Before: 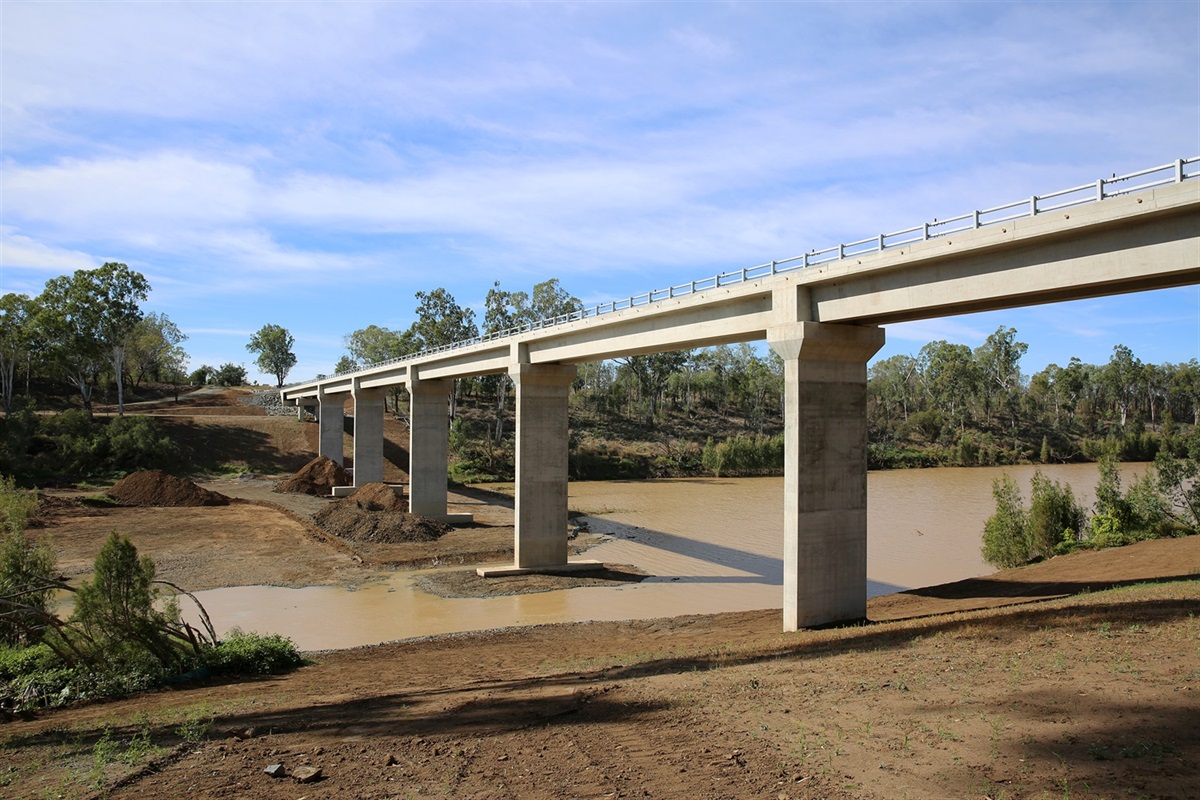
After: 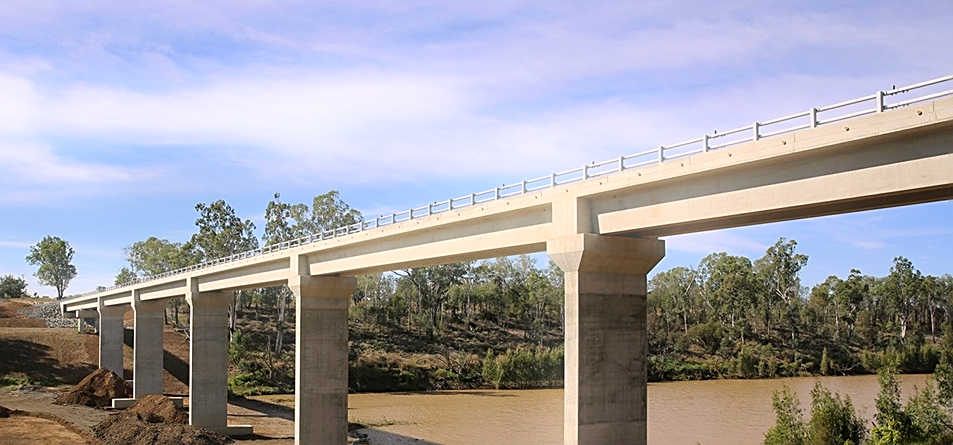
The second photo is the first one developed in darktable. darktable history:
bloom: size 5%, threshold 95%, strength 15%
crop: left 18.38%, top 11.092%, right 2.134%, bottom 33.217%
color correction: highlights a* 5.81, highlights b* 4.84
sharpen: on, module defaults
